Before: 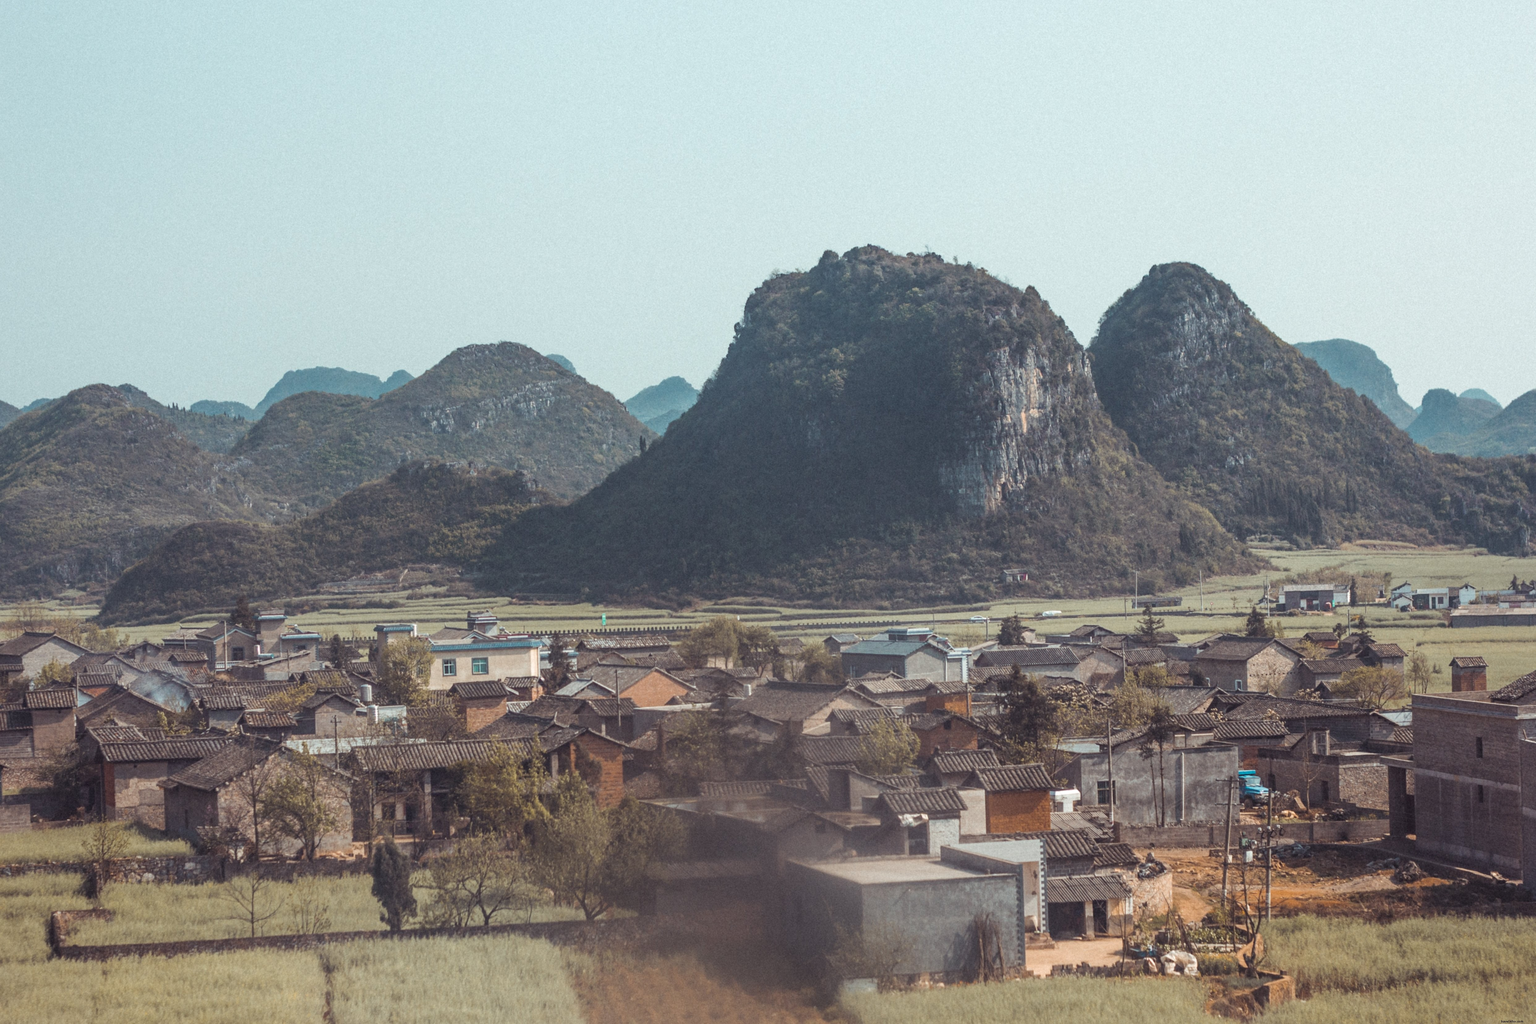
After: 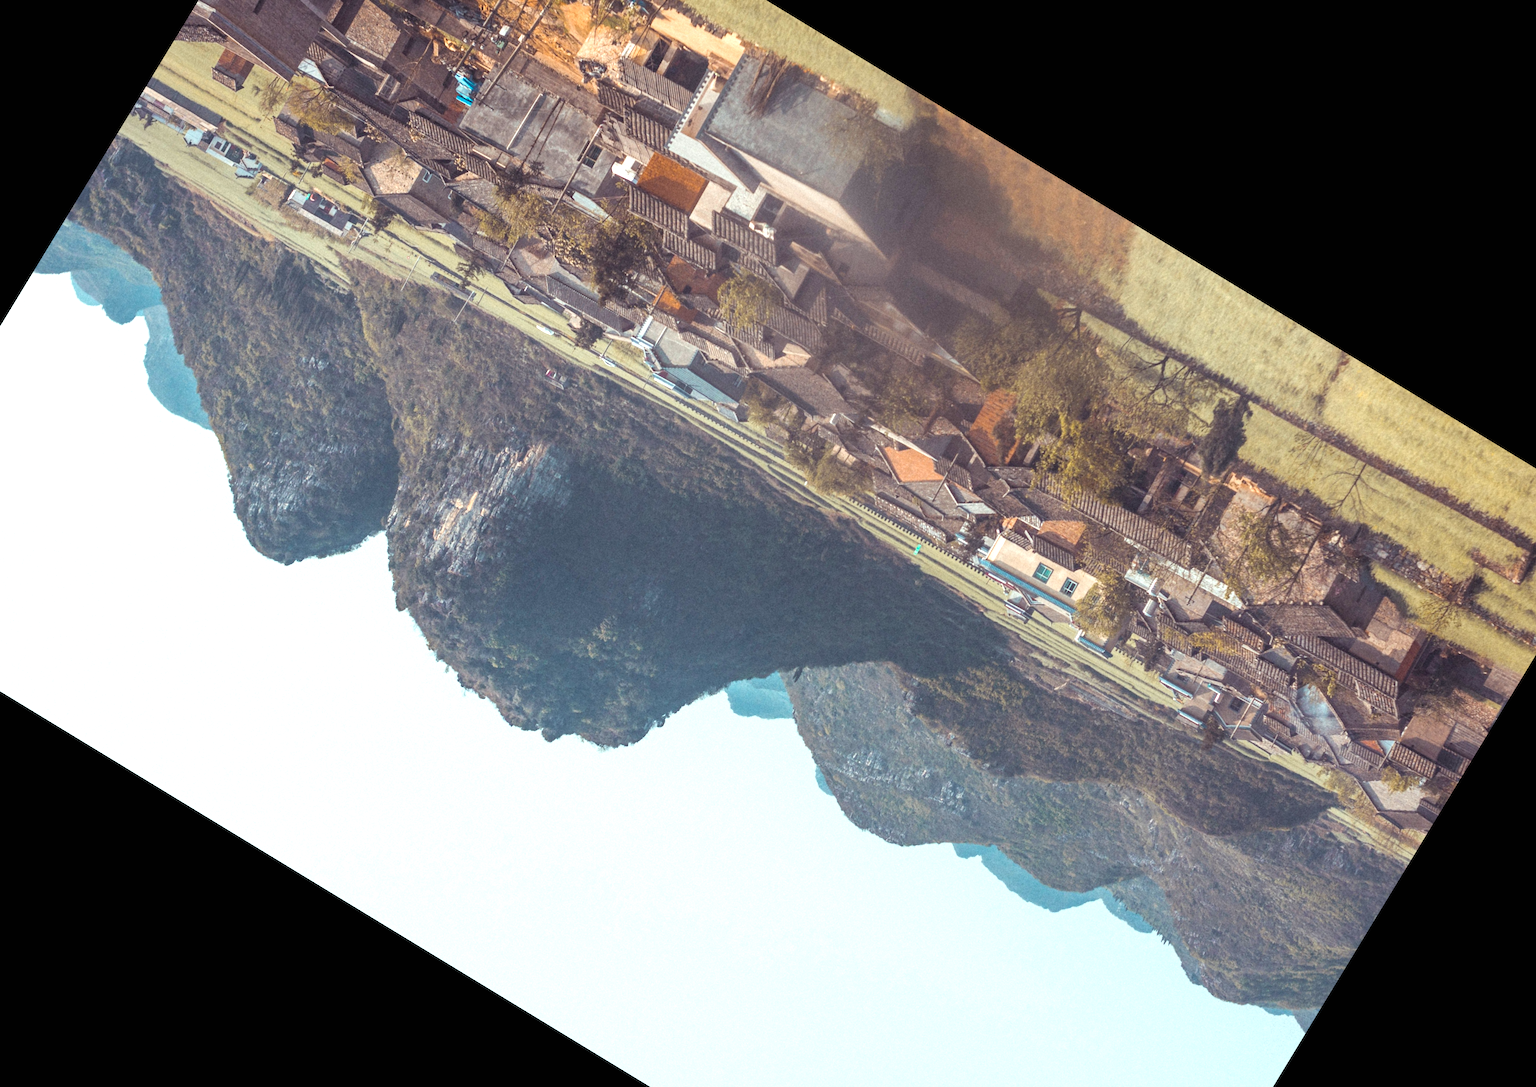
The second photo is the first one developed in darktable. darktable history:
crop and rotate: angle 148.68°, left 9.111%, top 15.603%, right 4.588%, bottom 17.041%
exposure: black level correction 0, exposure 0.7 EV, compensate exposure bias true, compensate highlight preservation false
color balance rgb: perceptual saturation grading › global saturation 20%, global vibrance 20%
